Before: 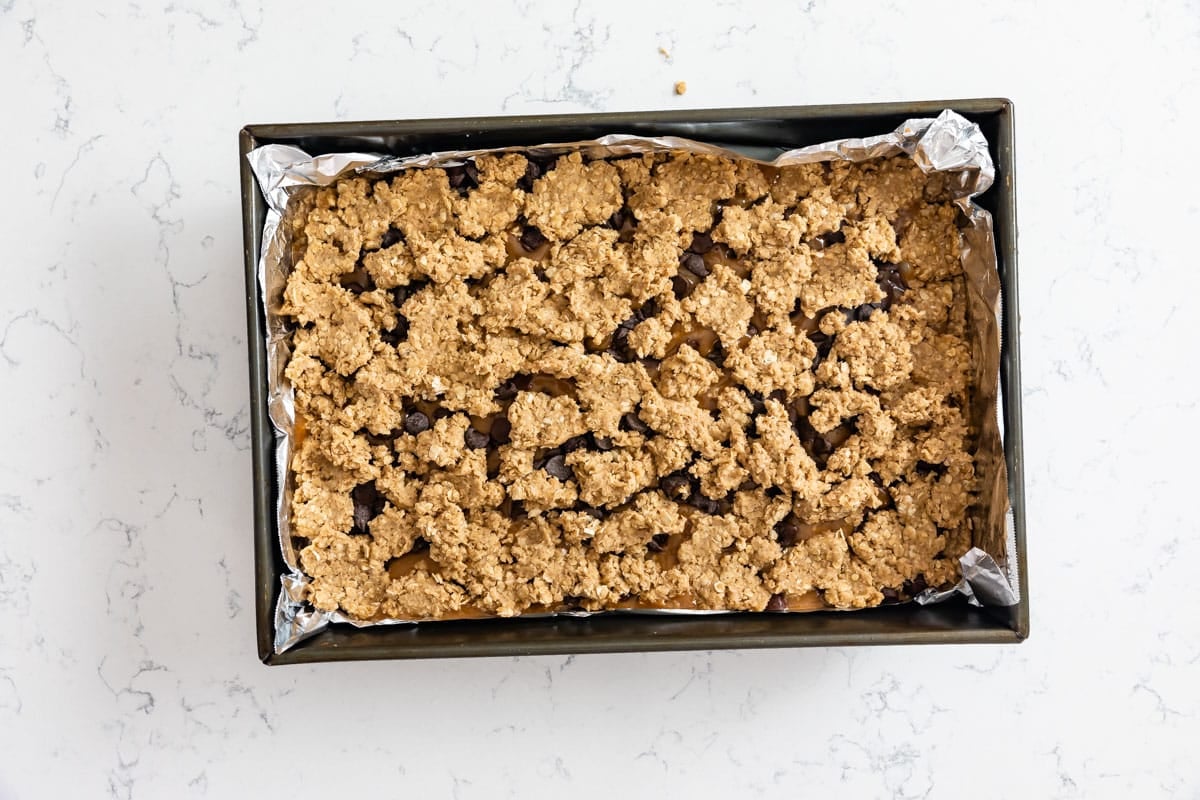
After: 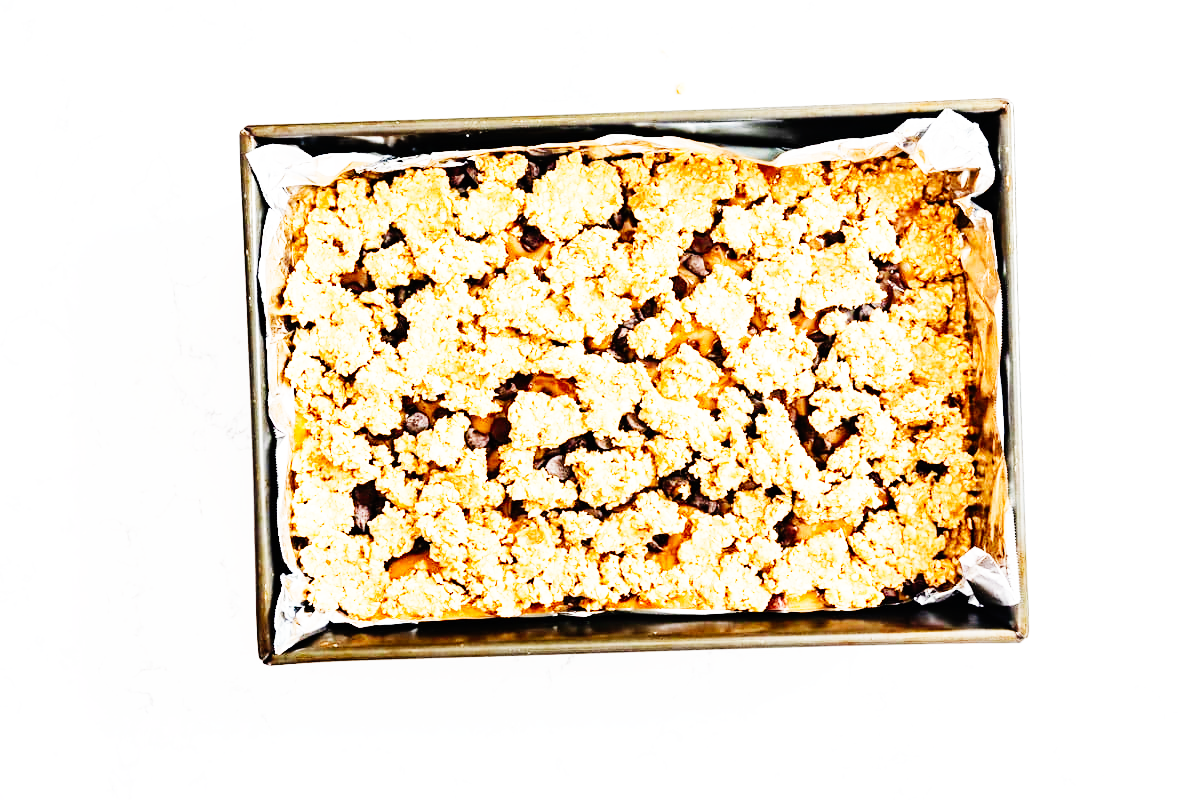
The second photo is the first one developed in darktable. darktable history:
tone curve: curves: ch0 [(0, 0) (0.084, 0.074) (0.2, 0.297) (0.363, 0.591) (0.495, 0.765) (0.68, 0.901) (0.851, 0.967) (1, 1)], preserve colors none
base curve: curves: ch0 [(0, 0) (0.007, 0.004) (0.027, 0.03) (0.046, 0.07) (0.207, 0.54) (0.442, 0.872) (0.673, 0.972) (1, 1)], preserve colors none
